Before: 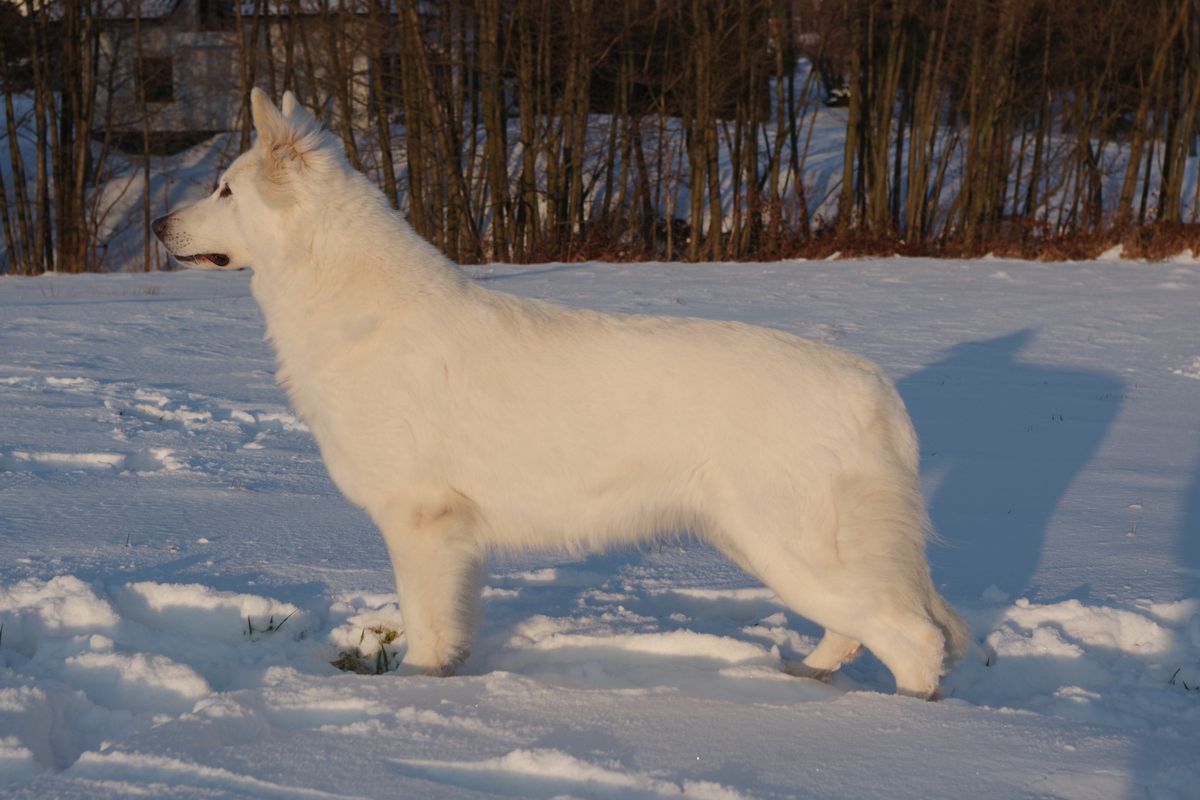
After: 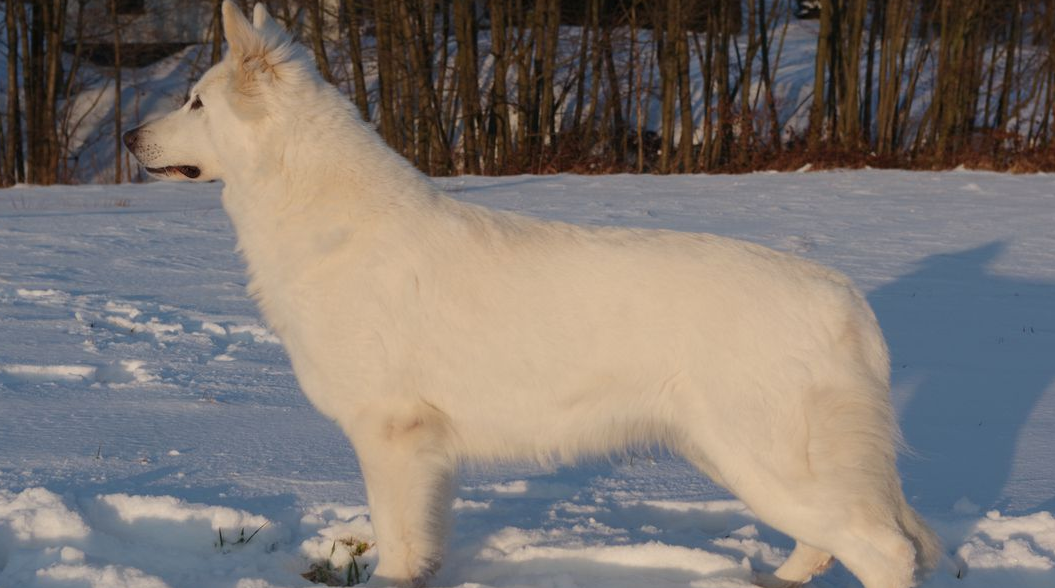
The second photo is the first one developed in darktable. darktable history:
crop and rotate: left 2.42%, top 11.079%, right 9.618%, bottom 15.419%
